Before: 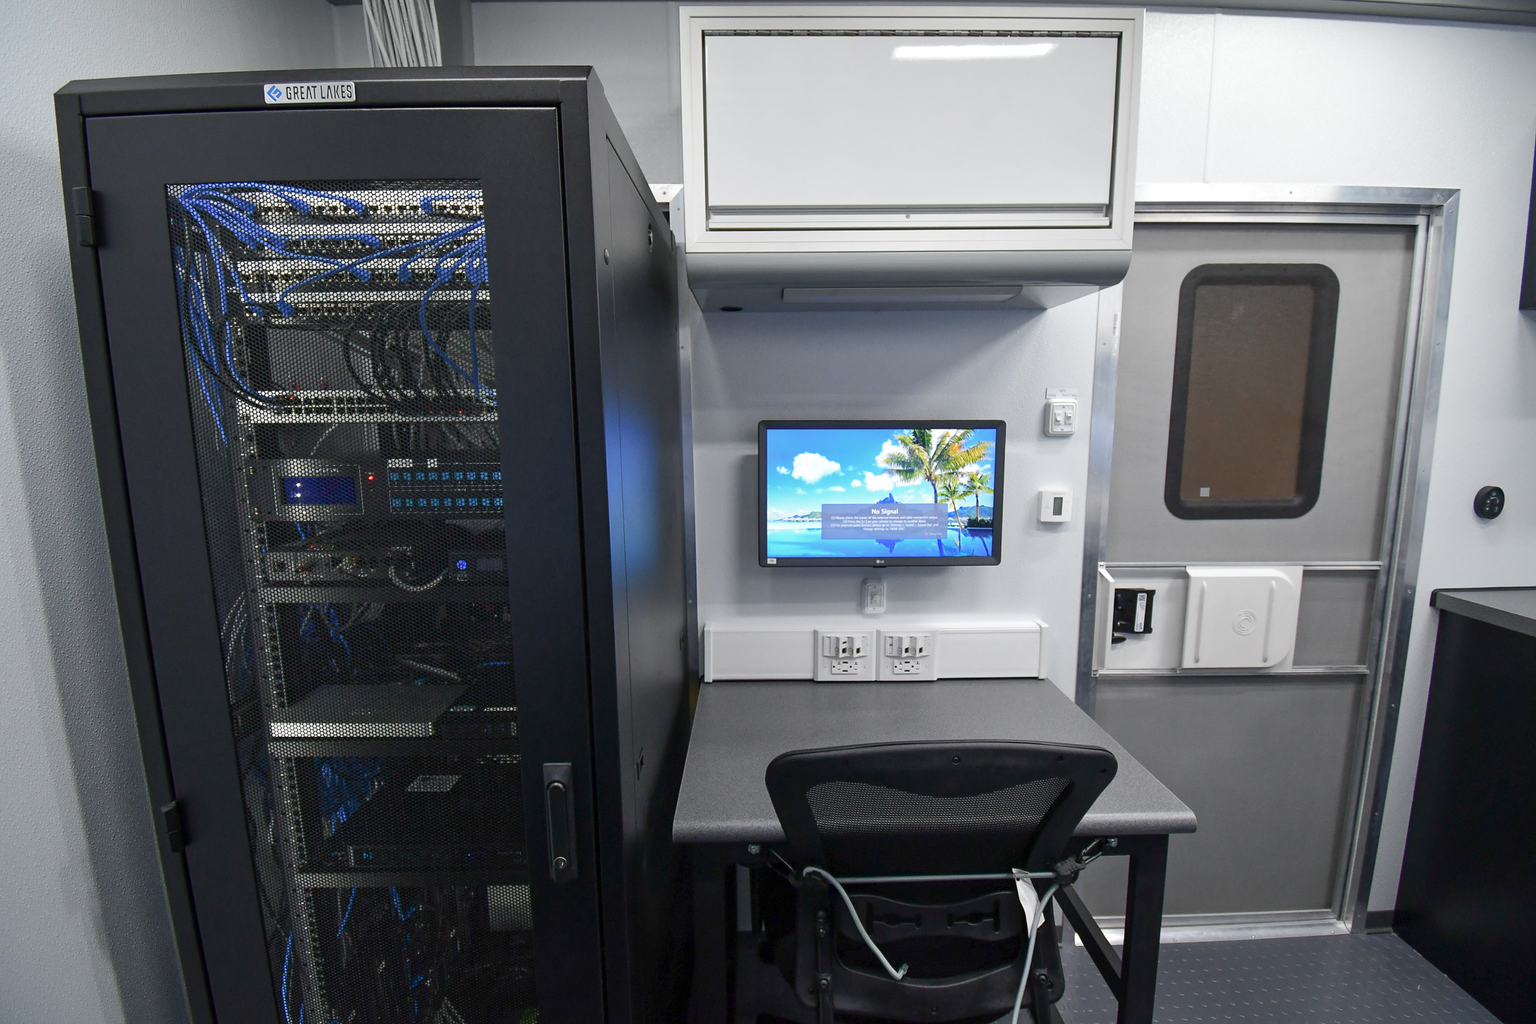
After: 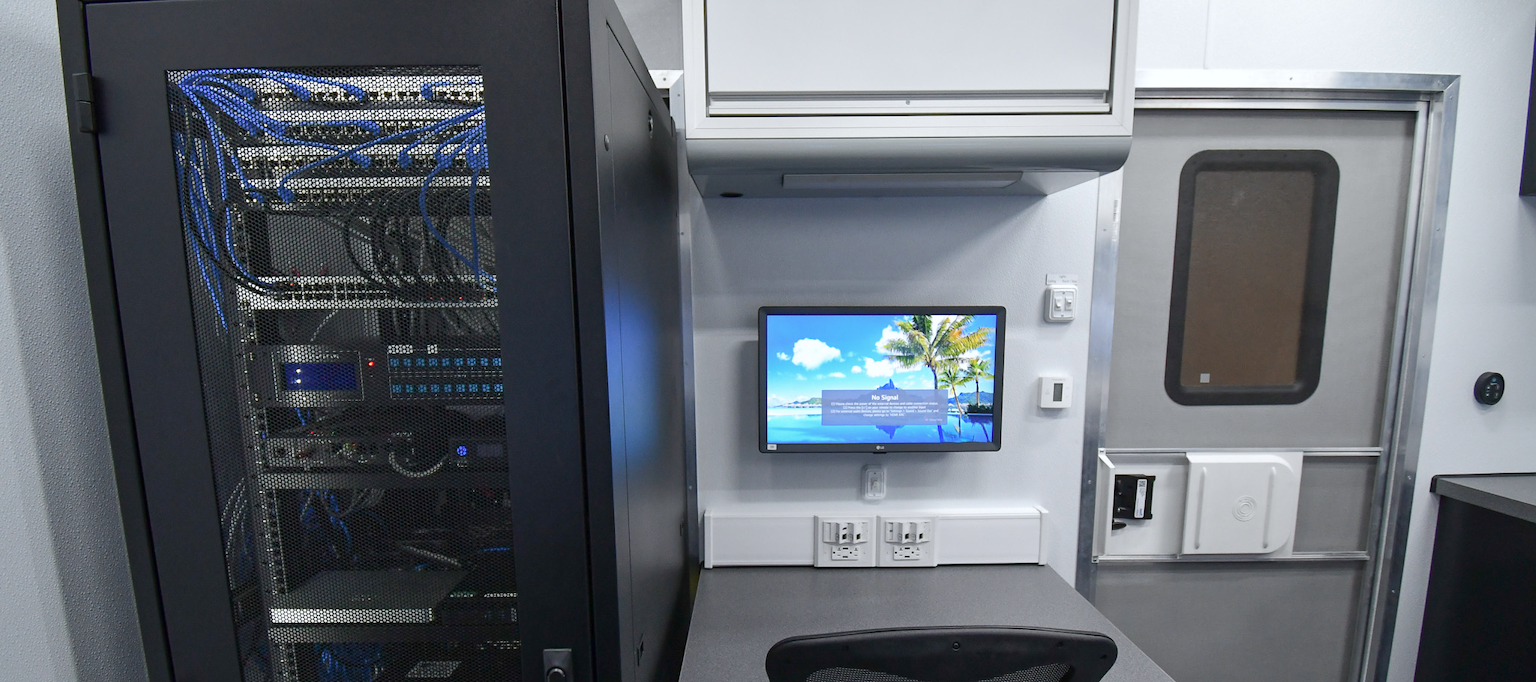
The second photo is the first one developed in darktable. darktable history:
crop: top 11.166%, bottom 22.168%
white balance: red 0.982, blue 1.018
